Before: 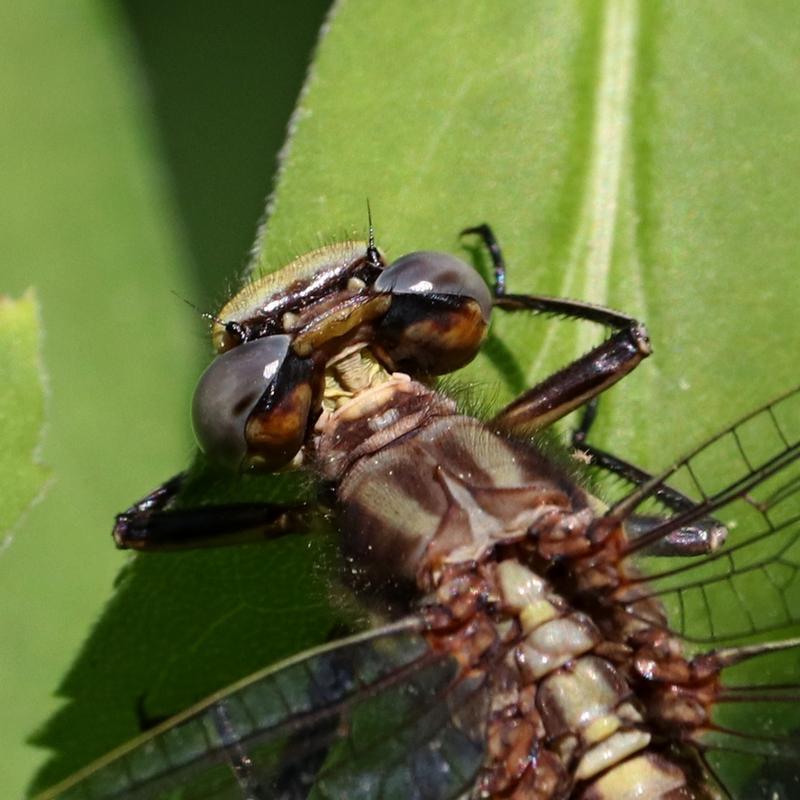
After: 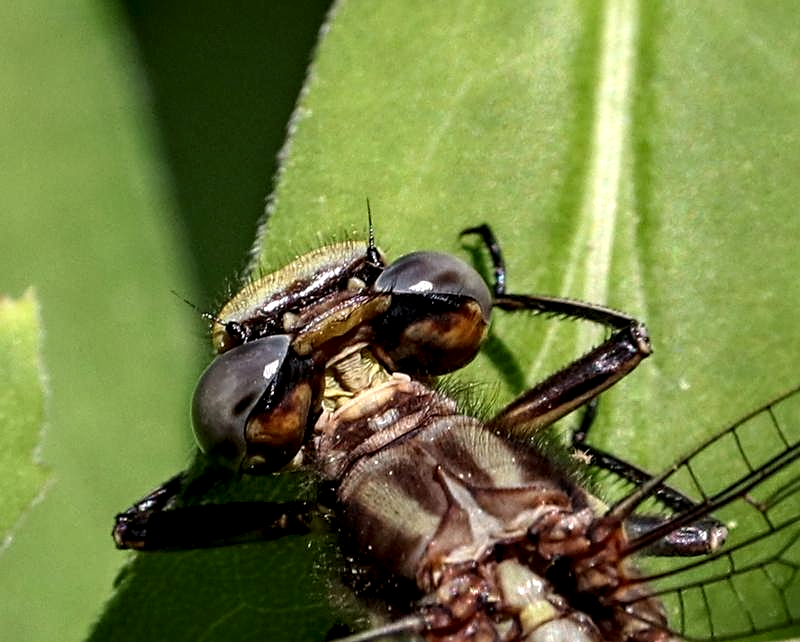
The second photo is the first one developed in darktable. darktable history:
local contrast: highlights 60%, shadows 60%, detail 160%
sharpen: on, module defaults
crop: bottom 19.644%
tone equalizer: on, module defaults
